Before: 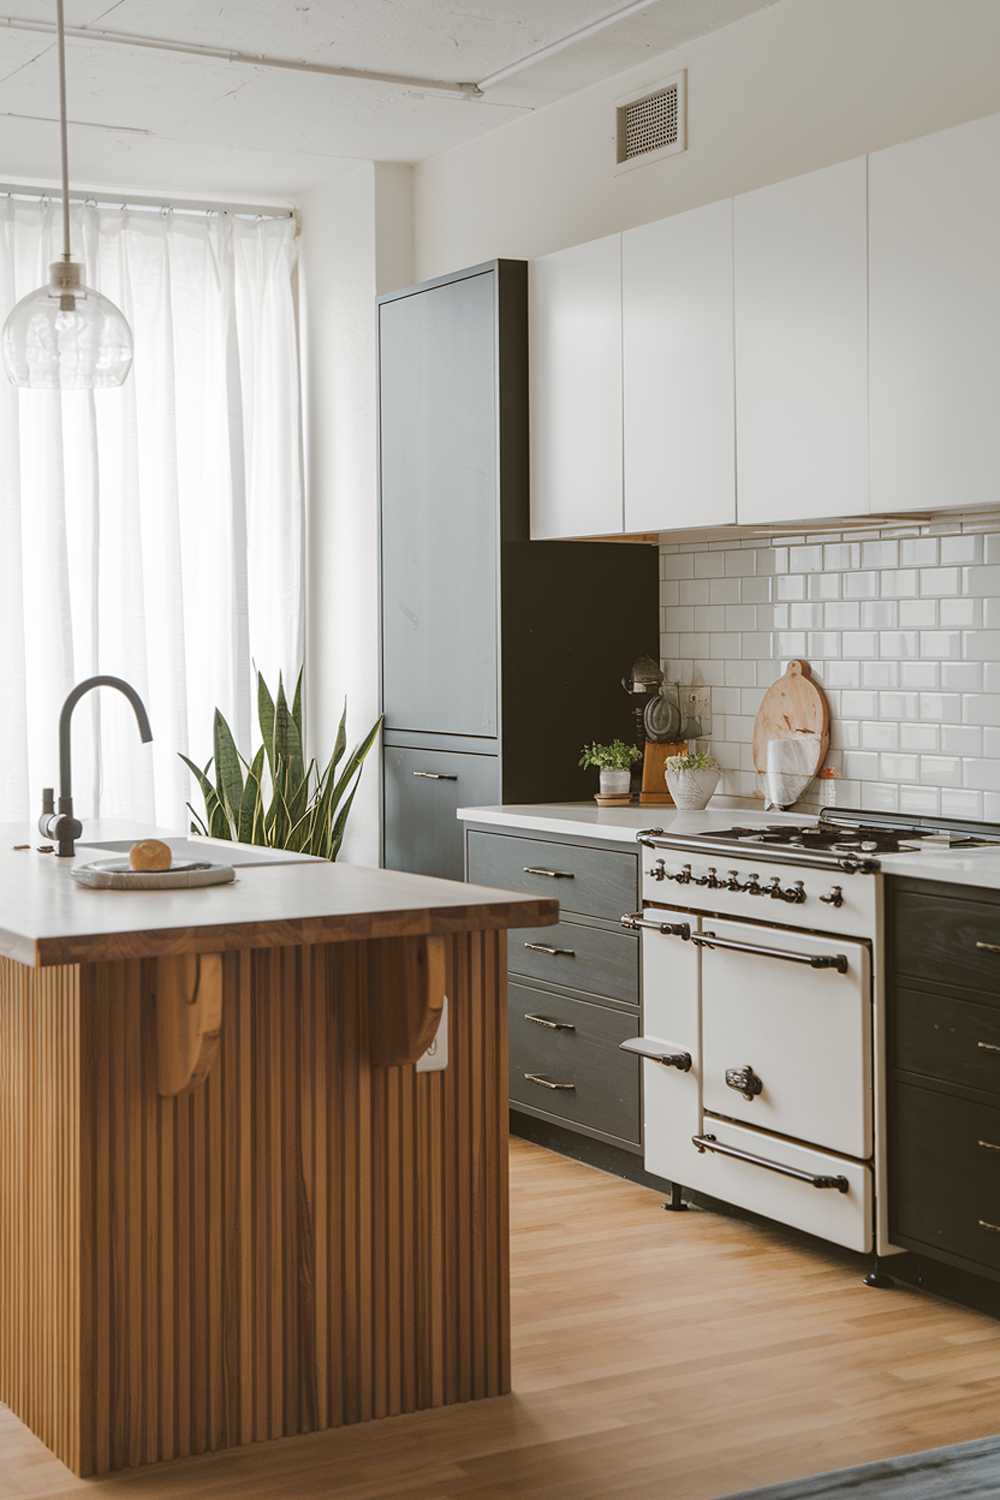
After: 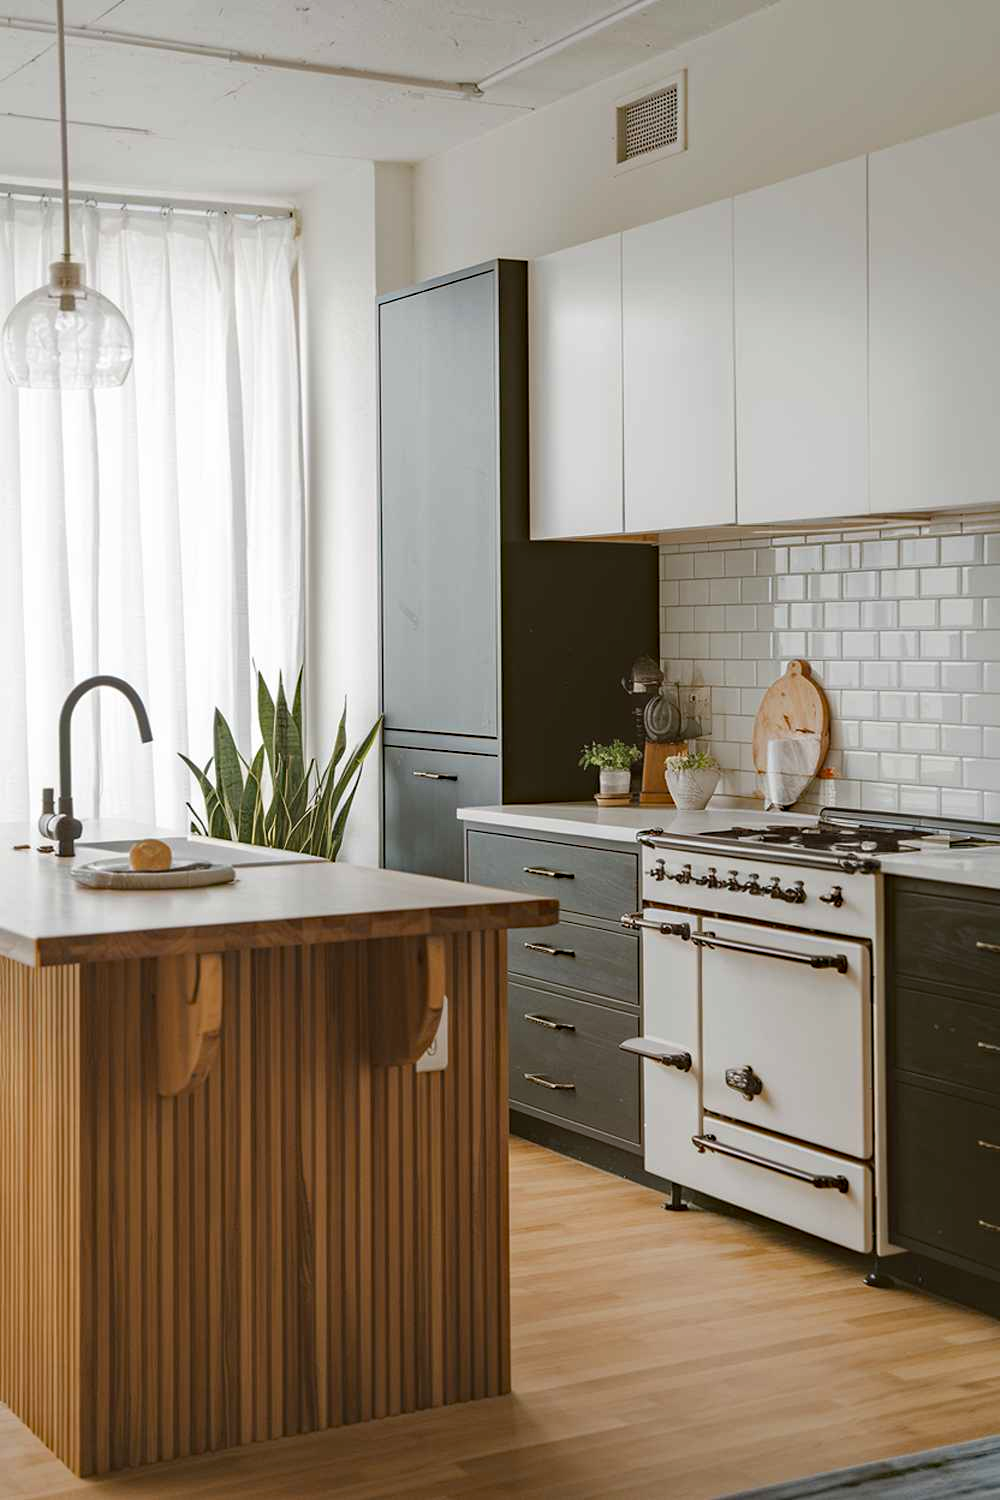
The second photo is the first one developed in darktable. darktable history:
haze removal: strength 0.3, distance 0.247, compatibility mode true, adaptive false
